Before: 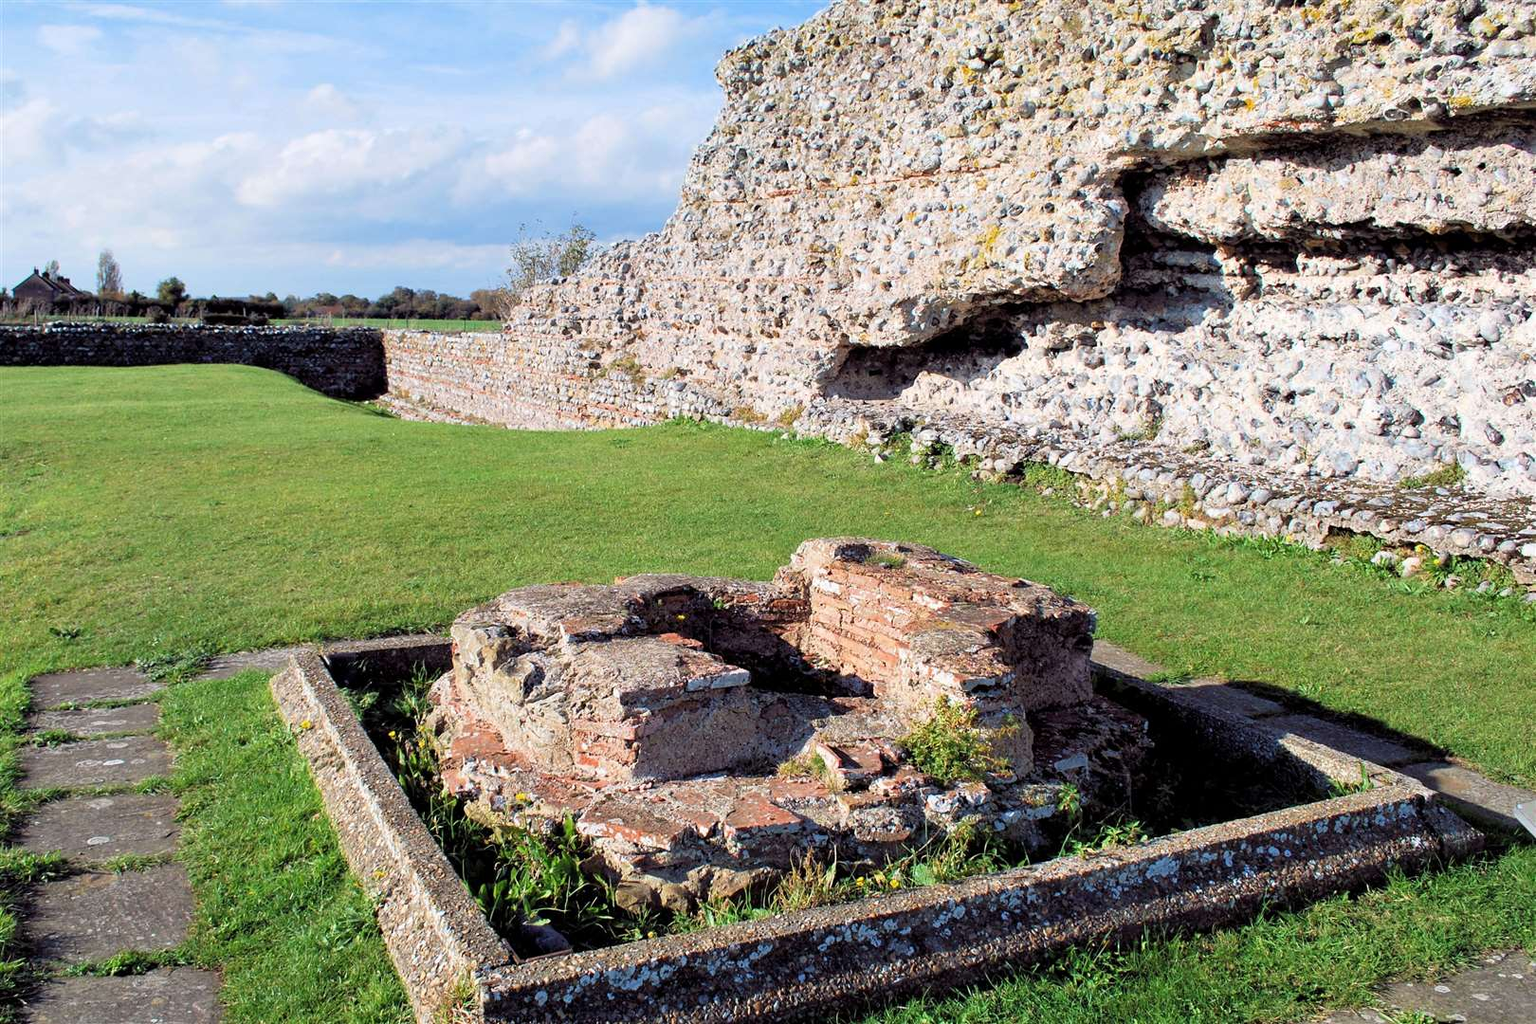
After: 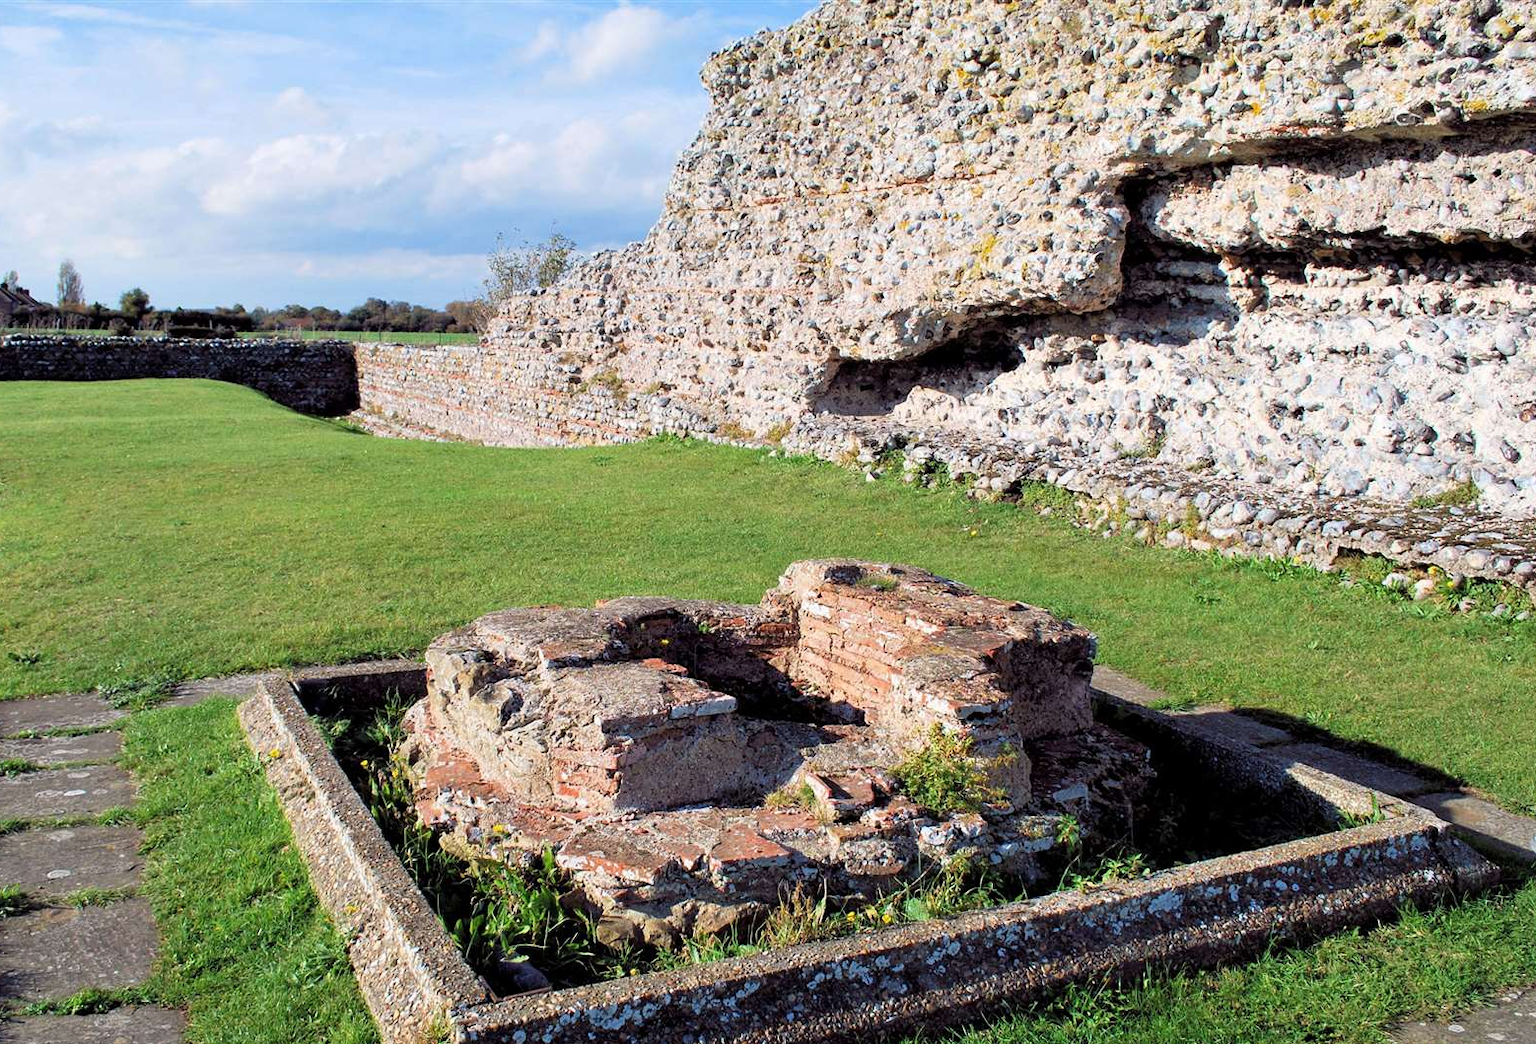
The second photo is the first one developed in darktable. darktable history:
crop and rotate: left 2.734%, right 1.062%, bottom 1.915%
